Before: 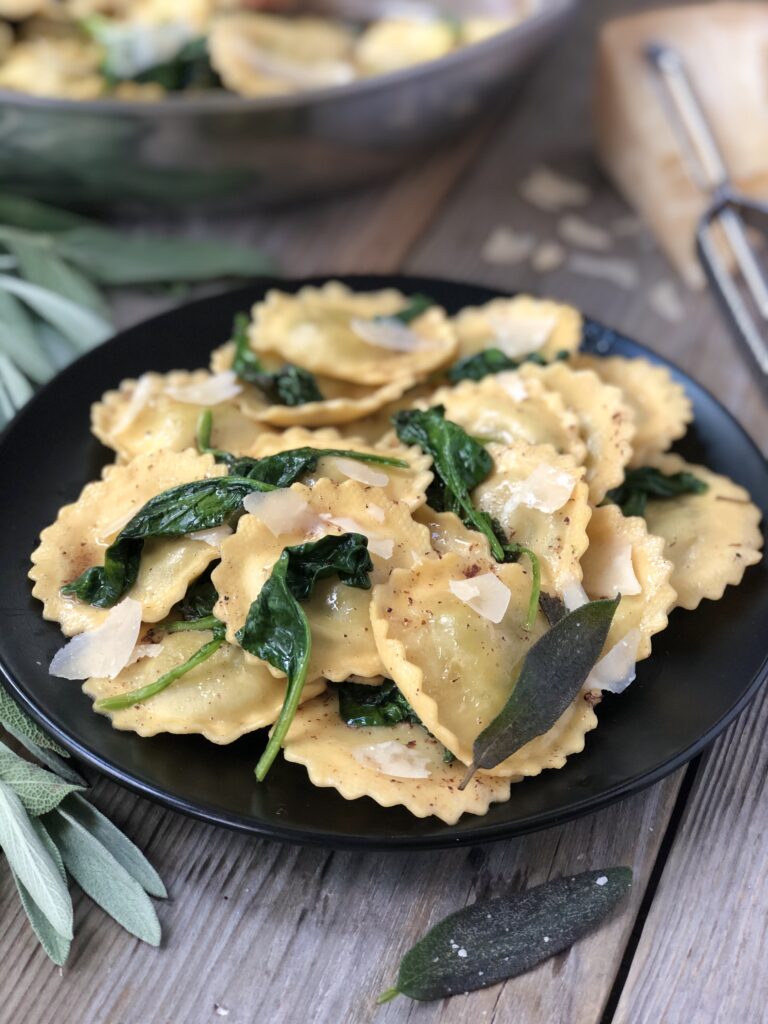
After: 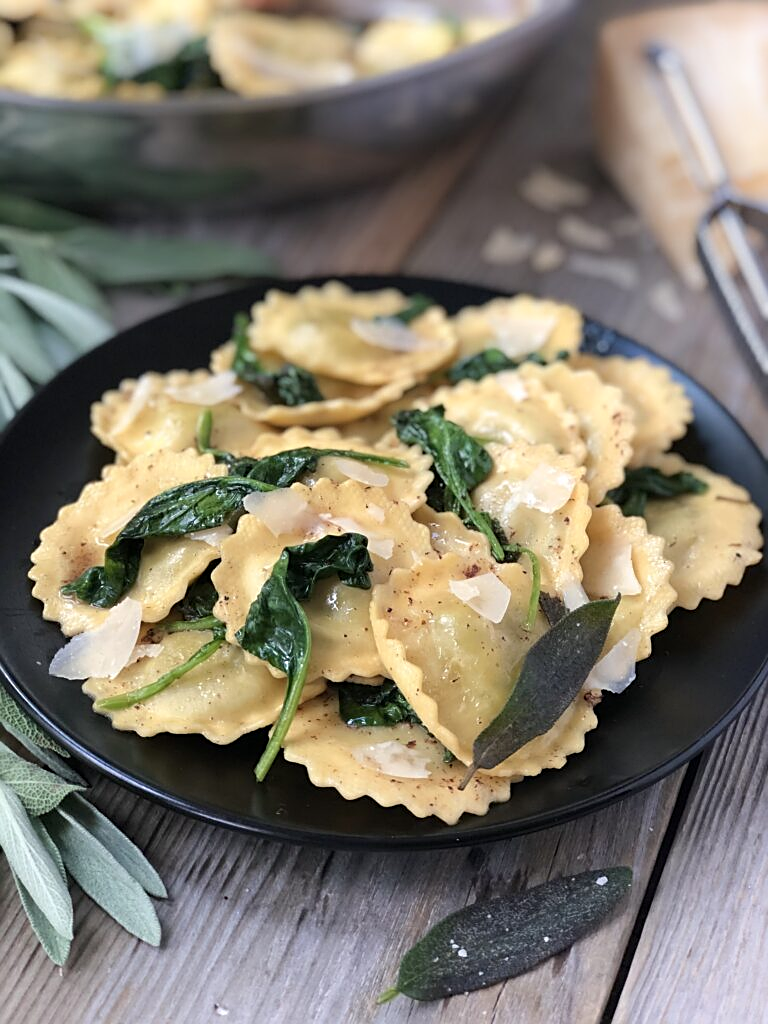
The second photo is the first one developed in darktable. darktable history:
shadows and highlights: shadows -21.3, highlights 100, soften with gaussian
sharpen: on, module defaults
